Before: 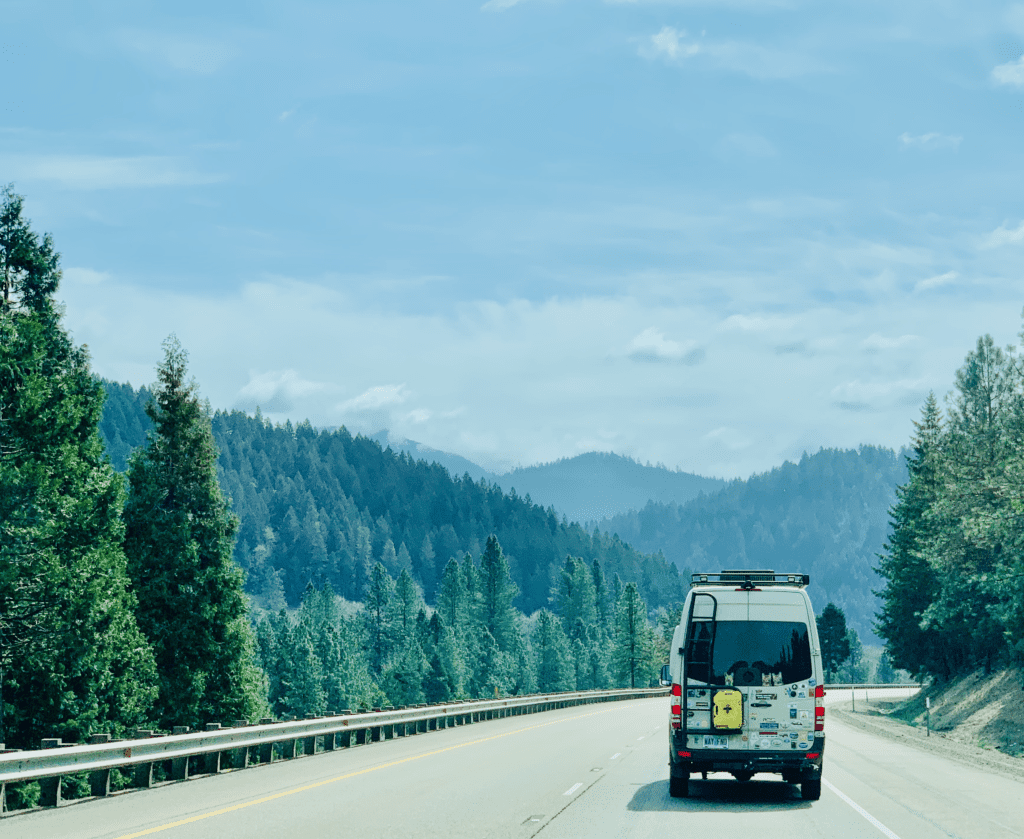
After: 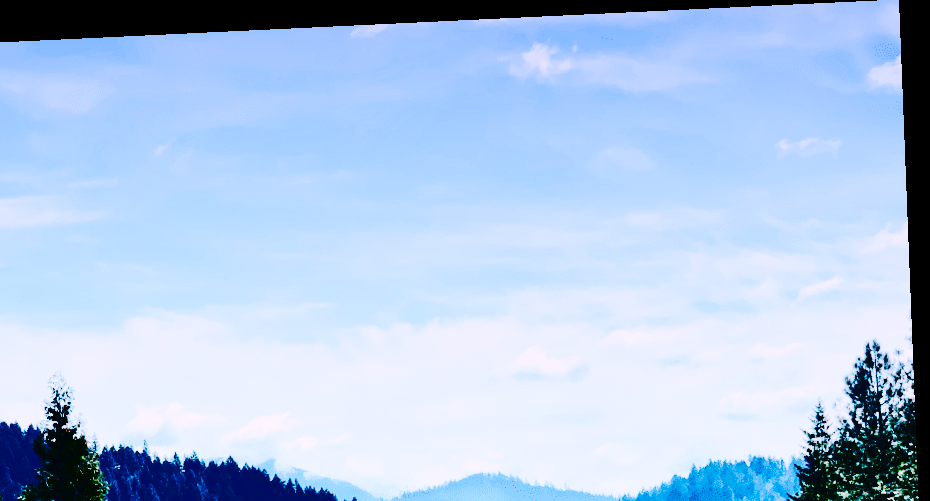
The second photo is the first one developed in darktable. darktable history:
graduated density: hue 238.83°, saturation 50%
tone curve: curves: ch0 [(0, 0) (0.003, 0.002) (0.011, 0.008) (0.025, 0.017) (0.044, 0.027) (0.069, 0.037) (0.1, 0.052) (0.136, 0.074) (0.177, 0.11) (0.224, 0.155) (0.277, 0.237) (0.335, 0.34) (0.399, 0.467) (0.468, 0.584) (0.543, 0.683) (0.623, 0.762) (0.709, 0.827) (0.801, 0.888) (0.898, 0.947) (1, 1)], preserve colors none
crop and rotate: left 11.812%, bottom 42.776%
contrast brightness saturation: contrast 0.77, brightness -1, saturation 1
white balance: red 1.188, blue 1.11
rotate and perspective: rotation -2.22°, lens shift (horizontal) -0.022, automatic cropping off
